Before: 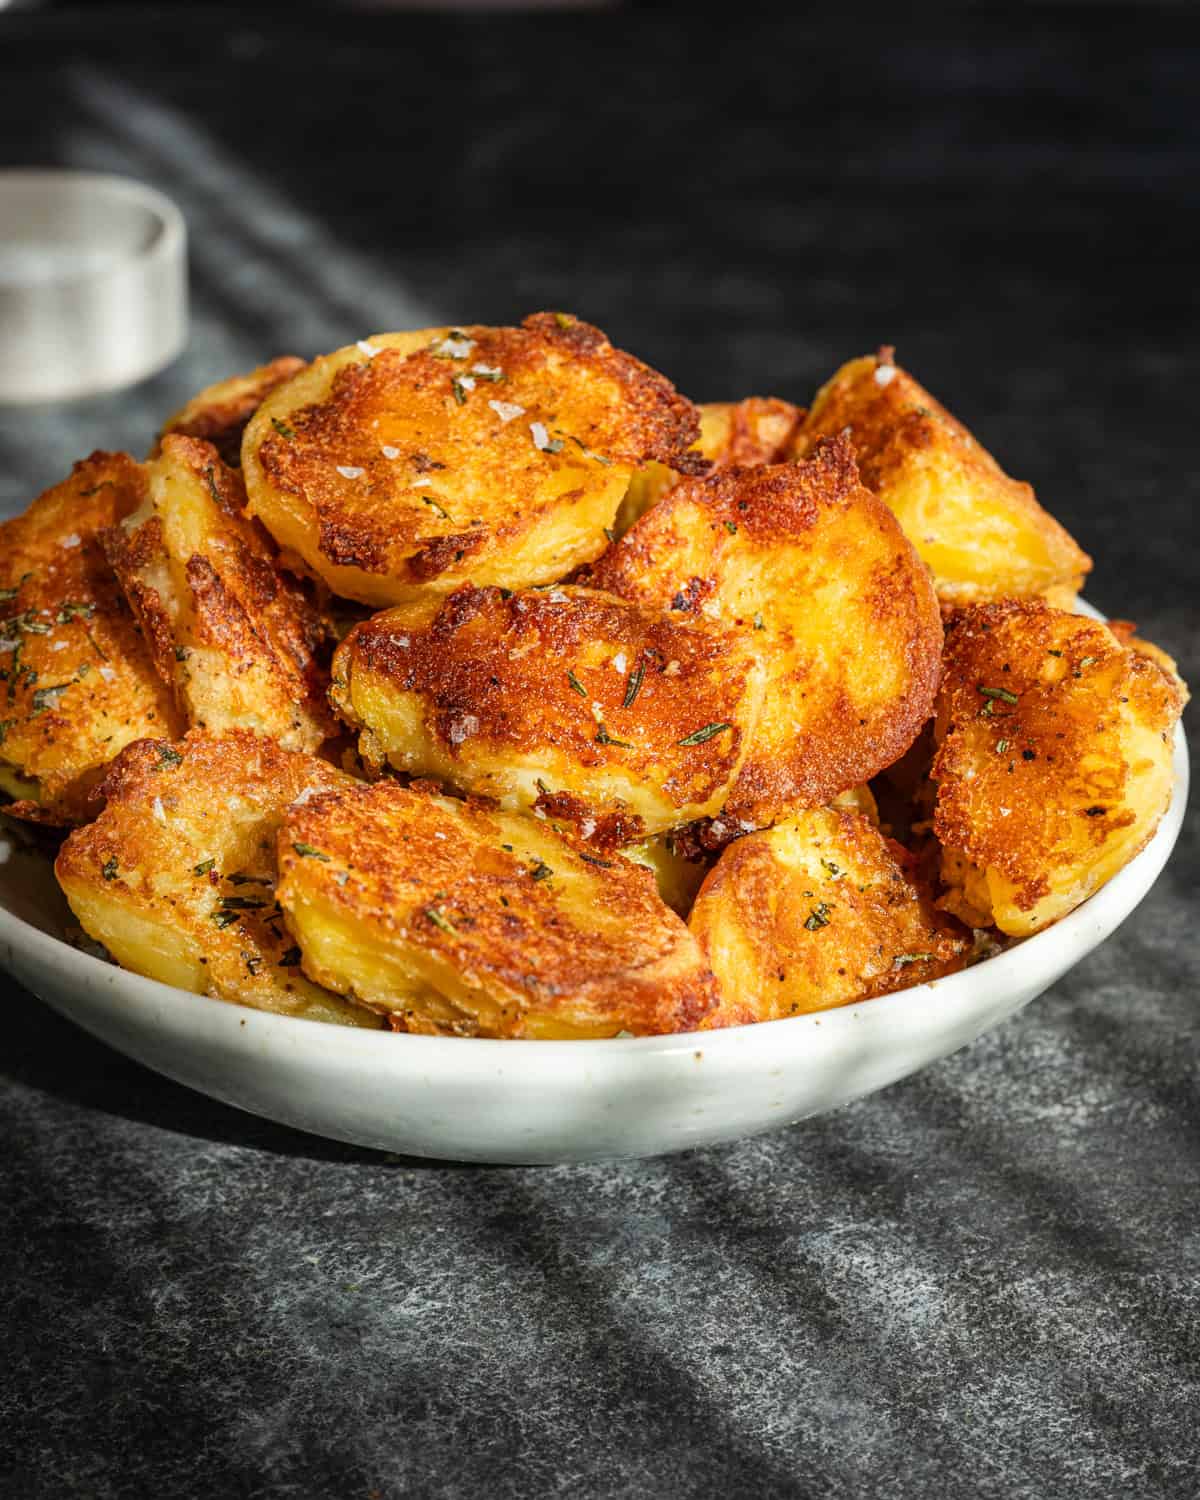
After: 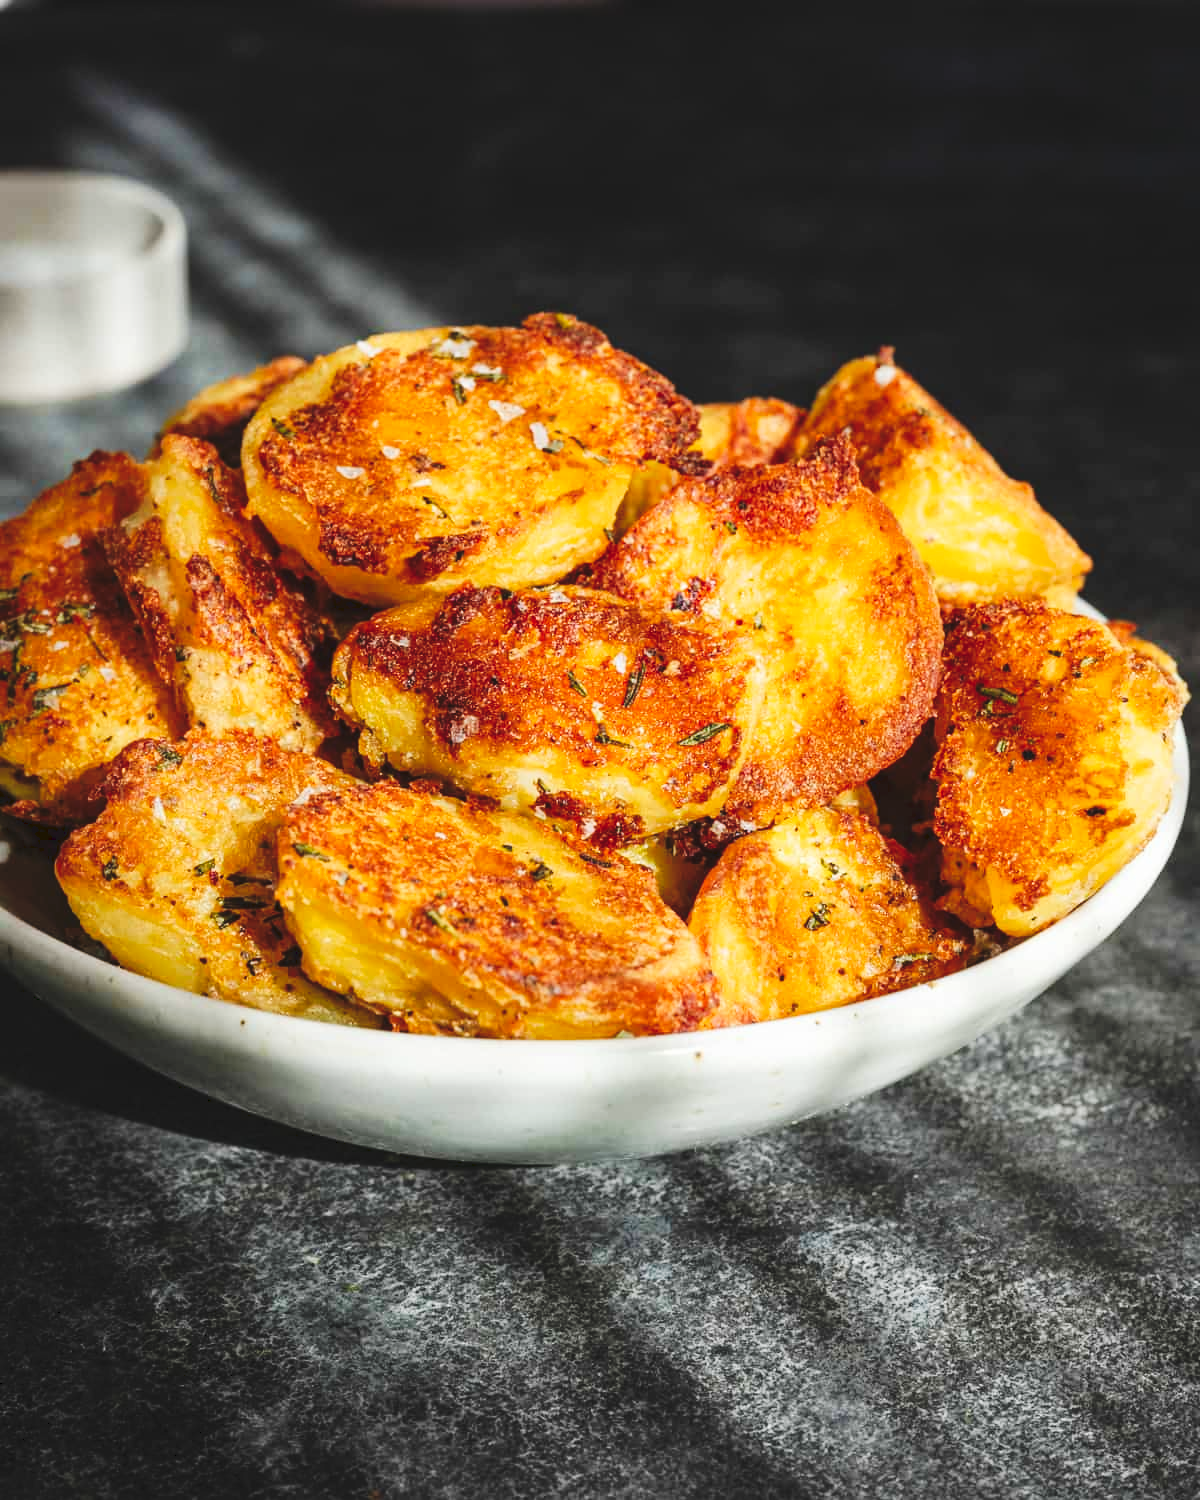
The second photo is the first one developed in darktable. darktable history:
exposure: exposure -0.01 EV, compensate highlight preservation false
tone curve: curves: ch0 [(0, 0) (0.003, 0.065) (0.011, 0.072) (0.025, 0.09) (0.044, 0.104) (0.069, 0.116) (0.1, 0.127) (0.136, 0.15) (0.177, 0.184) (0.224, 0.223) (0.277, 0.28) (0.335, 0.361) (0.399, 0.443) (0.468, 0.525) (0.543, 0.616) (0.623, 0.713) (0.709, 0.79) (0.801, 0.866) (0.898, 0.933) (1, 1)], preserve colors none
